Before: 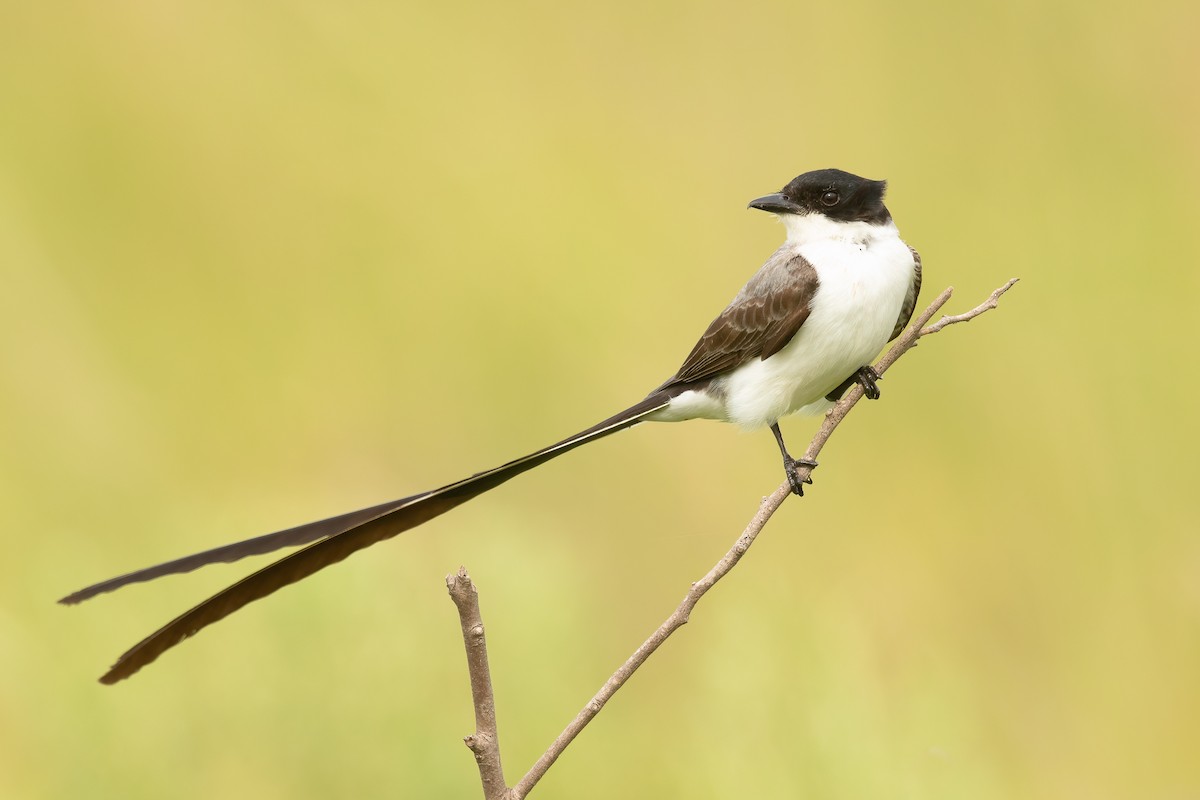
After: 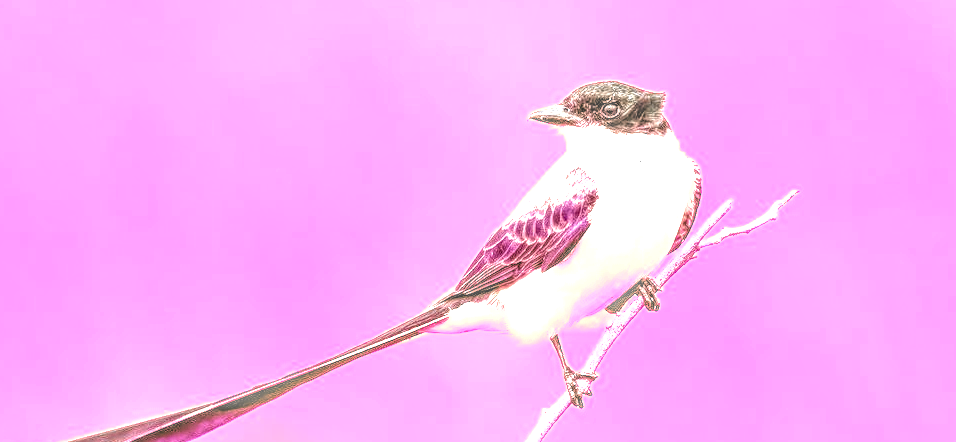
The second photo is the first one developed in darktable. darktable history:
local contrast: highlights 2%, shadows 1%, detail 299%, midtone range 0.303
levels: levels [0, 0.352, 0.703]
crop: left 18.343%, top 11.085%, right 1.928%, bottom 33.55%
sharpen: amount 0.212
exposure: black level correction 0, exposure 1.001 EV, compensate highlight preservation false
filmic rgb: black relative exposure -5 EV, white relative exposure 3.99 EV, hardness 2.9, contrast 1.299
color zones: curves: ch0 [(0.826, 0.353)]; ch1 [(0.242, 0.647) (0.889, 0.342)]; ch2 [(0.246, 0.089) (0.969, 0.068)]
